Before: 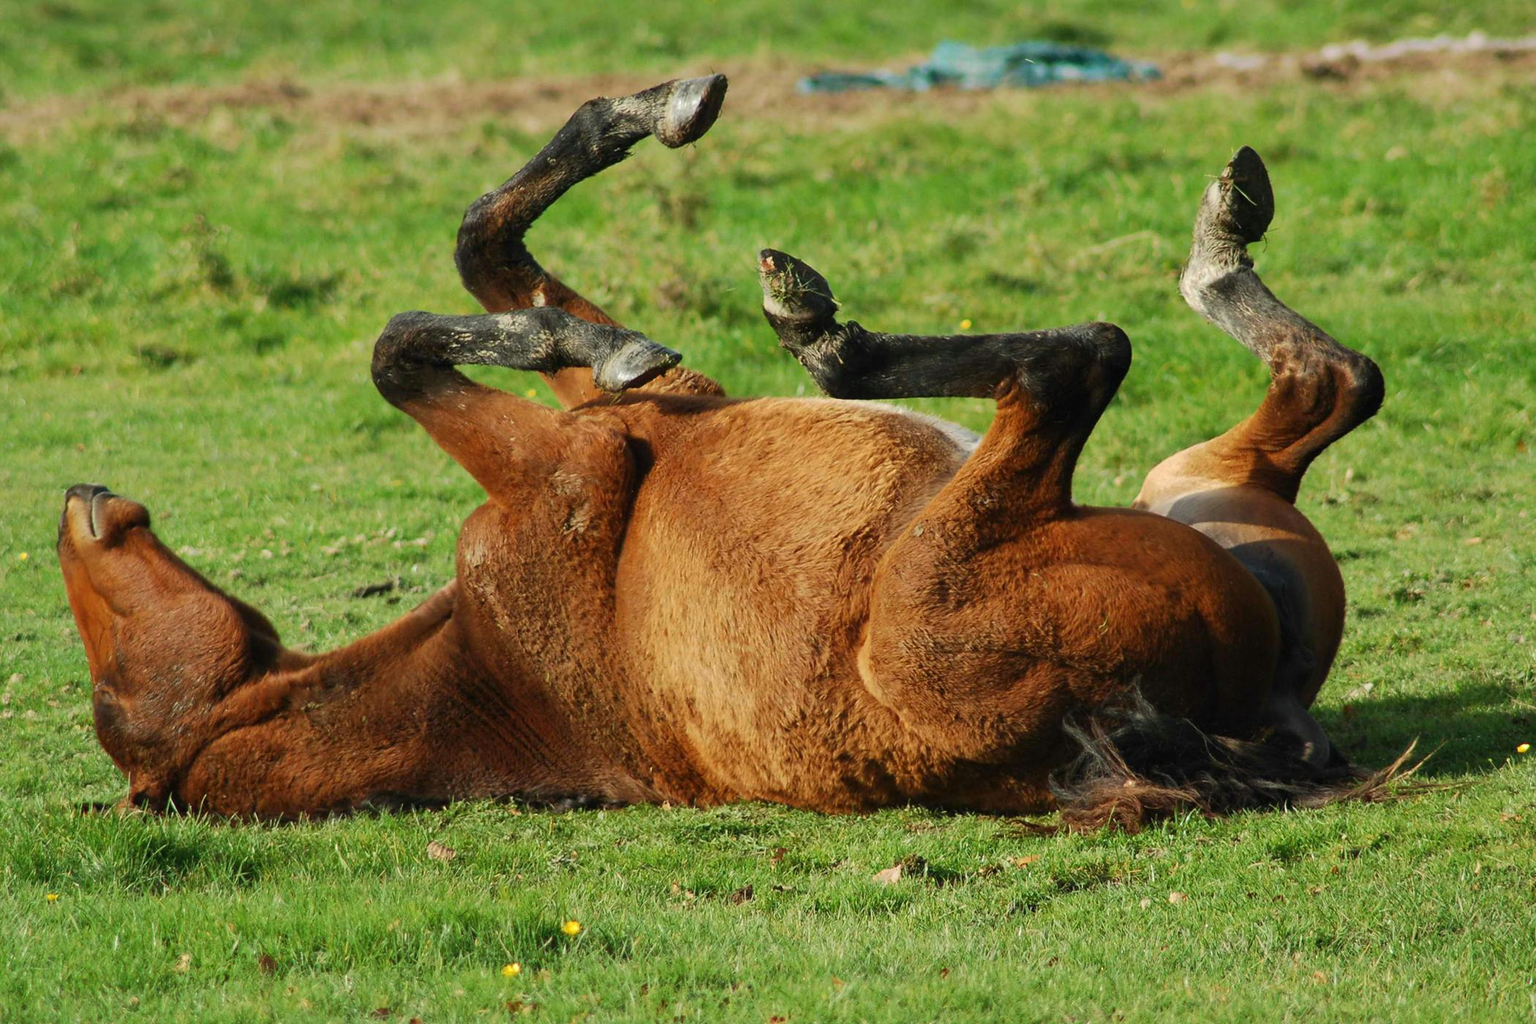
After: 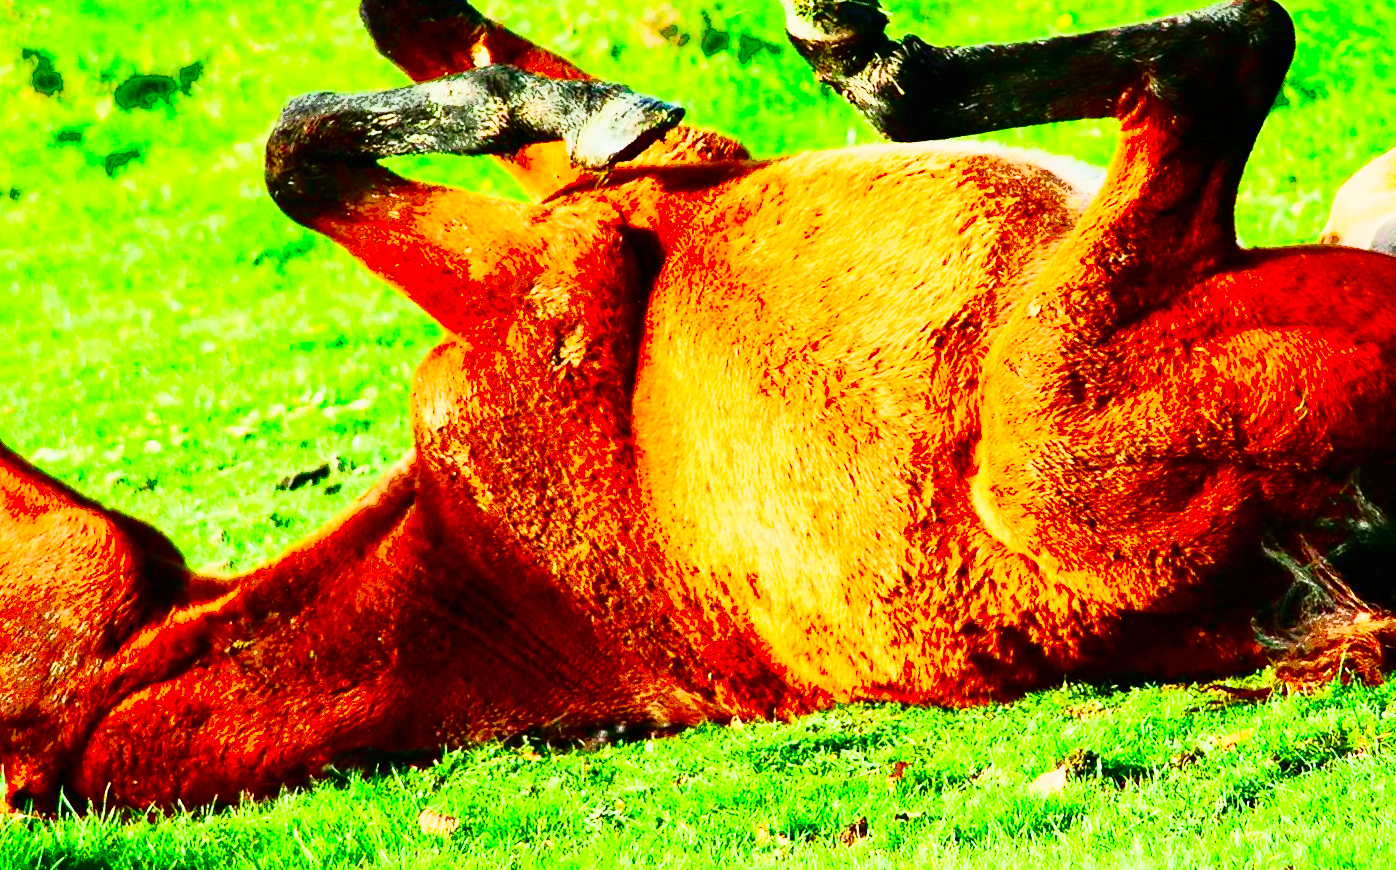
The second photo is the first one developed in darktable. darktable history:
base curve: curves: ch0 [(0, 0.003) (0.001, 0.002) (0.006, 0.004) (0.02, 0.022) (0.048, 0.086) (0.094, 0.234) (0.162, 0.431) (0.258, 0.629) (0.385, 0.8) (0.548, 0.918) (0.751, 0.988) (1, 1)], preserve colors none
tone curve: curves: ch0 [(0, 0) (0.059, 0.027) (0.178, 0.105) (0.292, 0.233) (0.485, 0.472) (0.837, 0.887) (1, 0.983)]; ch1 [(0, 0) (0.23, 0.166) (0.34, 0.298) (0.371, 0.334) (0.435, 0.413) (0.477, 0.469) (0.499, 0.498) (0.534, 0.551) (0.56, 0.585) (0.754, 0.801) (1, 1)]; ch2 [(0, 0) (0.431, 0.414) (0.498, 0.503) (0.524, 0.531) (0.568, 0.567) (0.6, 0.597) (0.65, 0.651) (0.752, 0.764) (1, 1)], color space Lab, independent channels, preserve colors none
white balance: red 0.974, blue 1.044
crop: left 13.312%, top 31.28%, right 24.627%, bottom 15.582%
fill light: exposure -0.73 EV, center 0.69, width 2.2
rotate and perspective: rotation -6.83°, automatic cropping off
contrast brightness saturation: contrast 0.26, brightness 0.02, saturation 0.87
